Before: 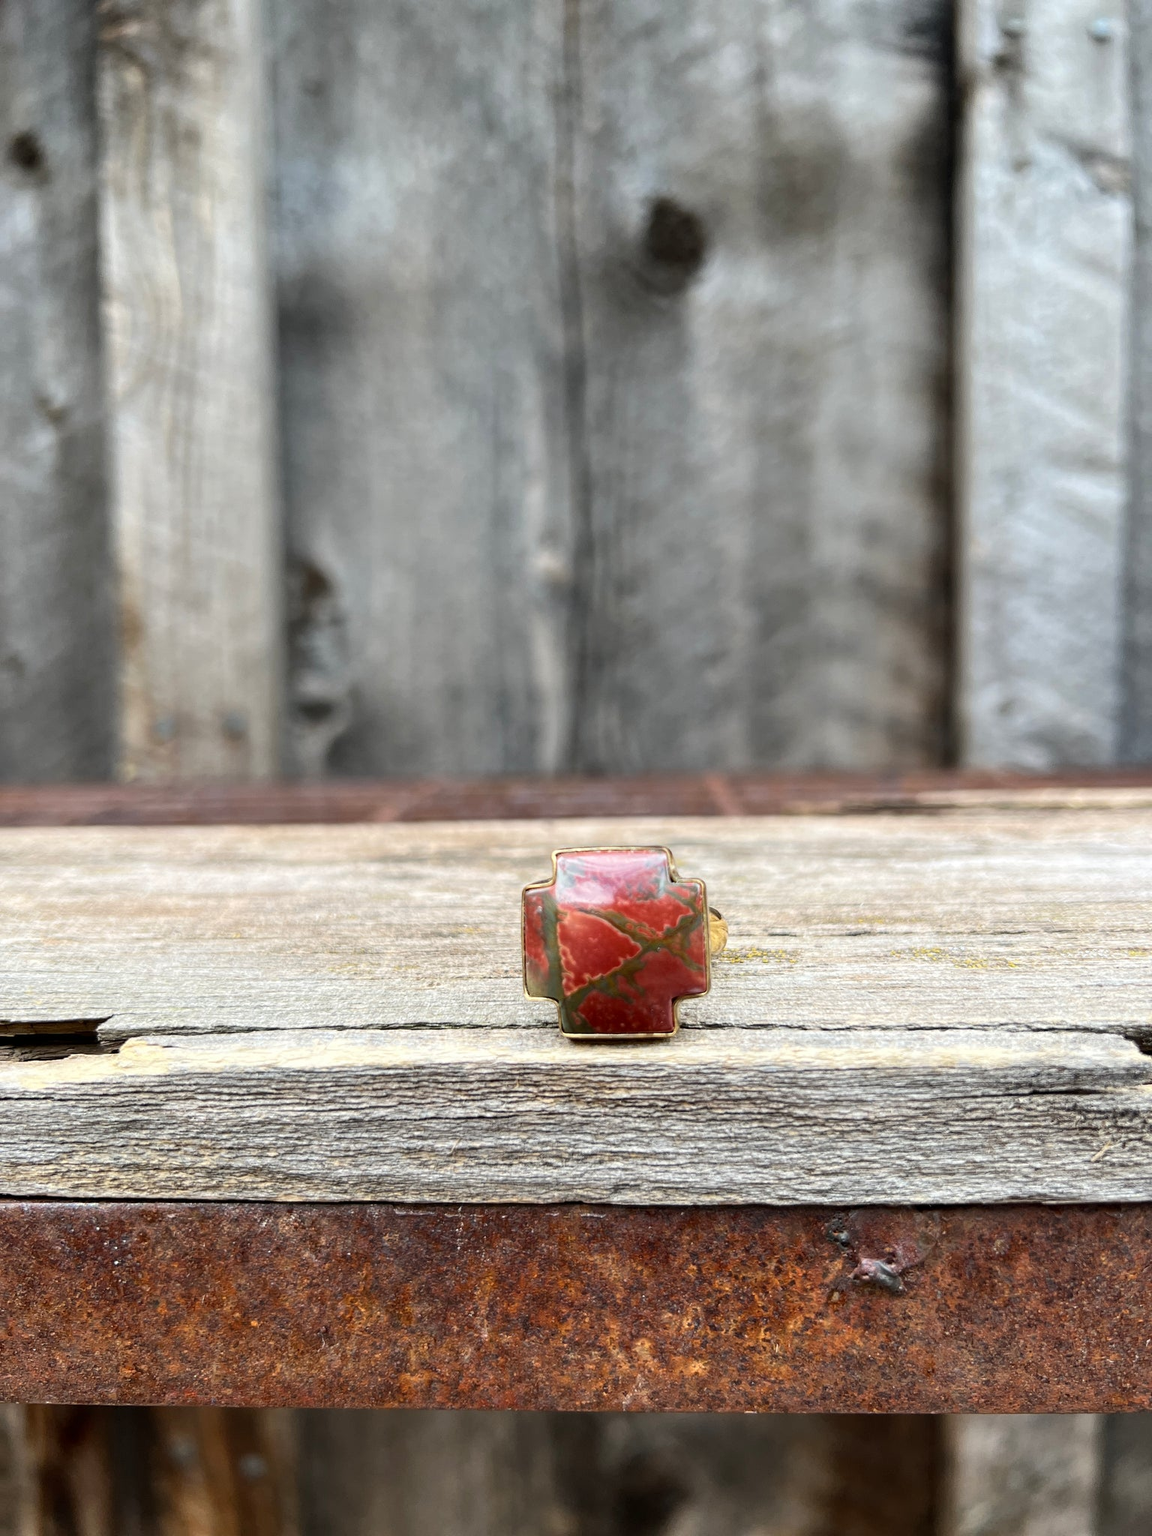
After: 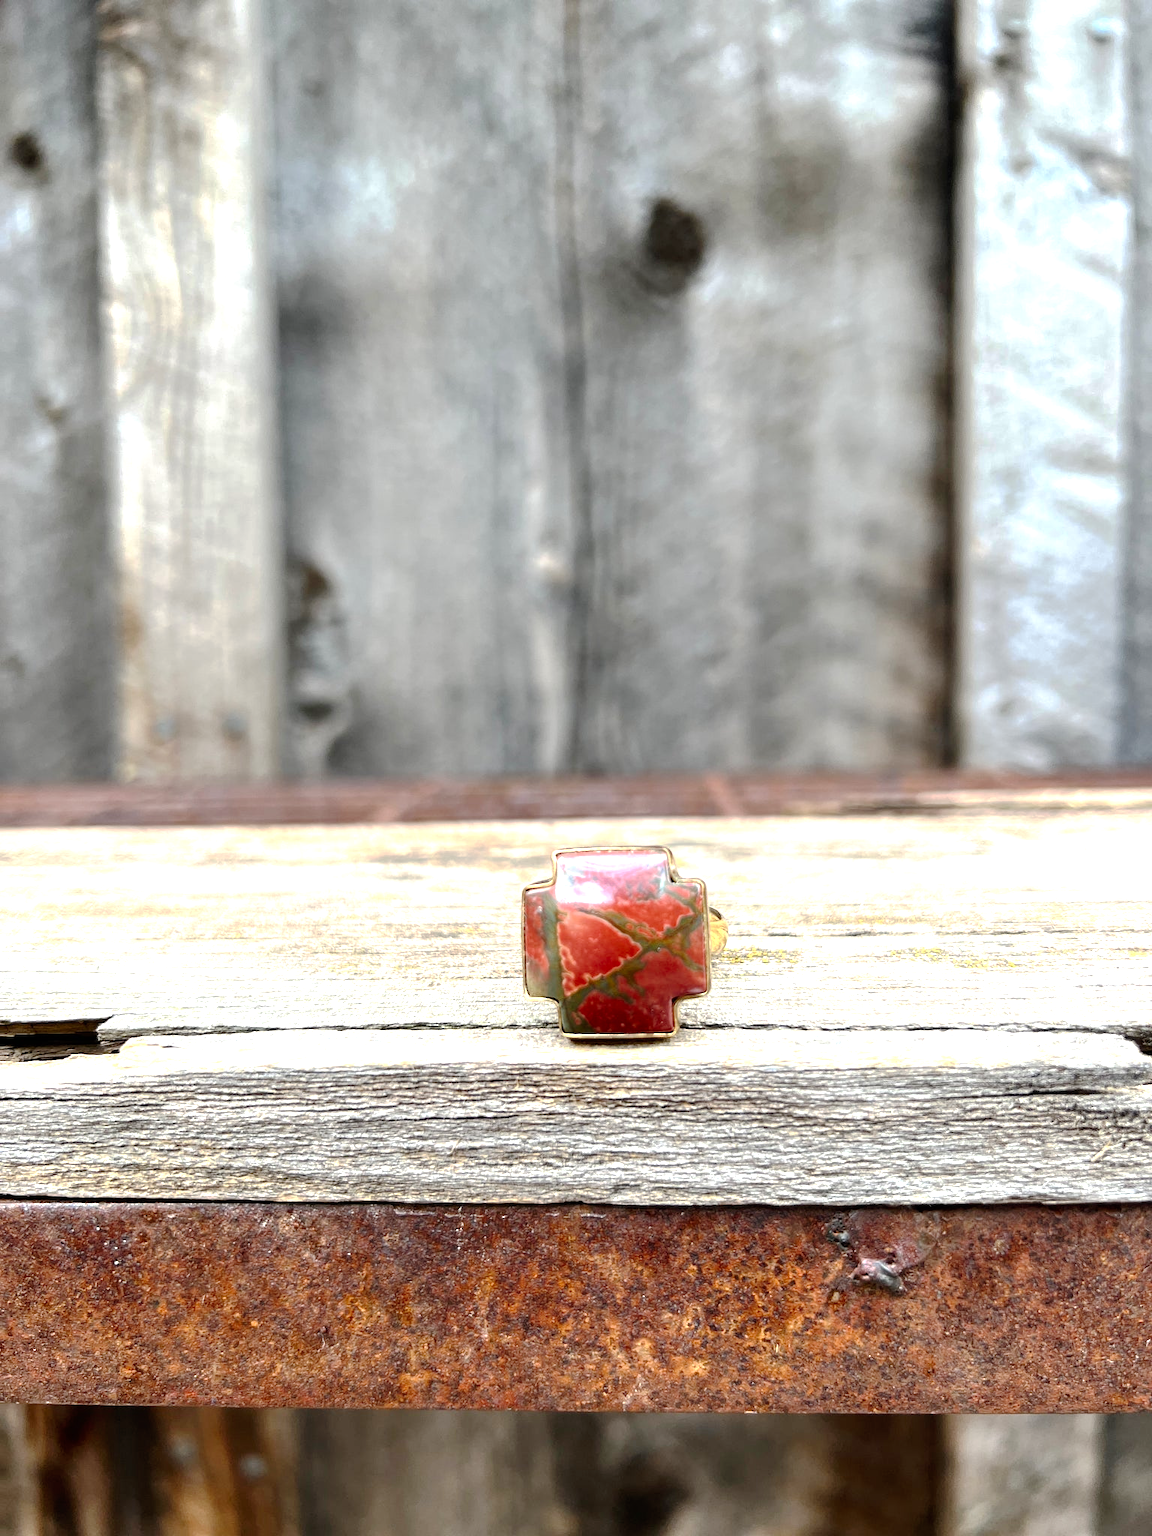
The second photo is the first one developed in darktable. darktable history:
exposure: black level correction 0, exposure 0.7 EV, compensate exposure bias true, compensate highlight preservation false
tone curve: curves: ch0 [(0, 0) (0.003, 0.002) (0.011, 0.006) (0.025, 0.013) (0.044, 0.019) (0.069, 0.032) (0.1, 0.056) (0.136, 0.095) (0.177, 0.144) (0.224, 0.193) (0.277, 0.26) (0.335, 0.331) (0.399, 0.405) (0.468, 0.479) (0.543, 0.552) (0.623, 0.624) (0.709, 0.699) (0.801, 0.772) (0.898, 0.856) (1, 1)], preserve colors none
